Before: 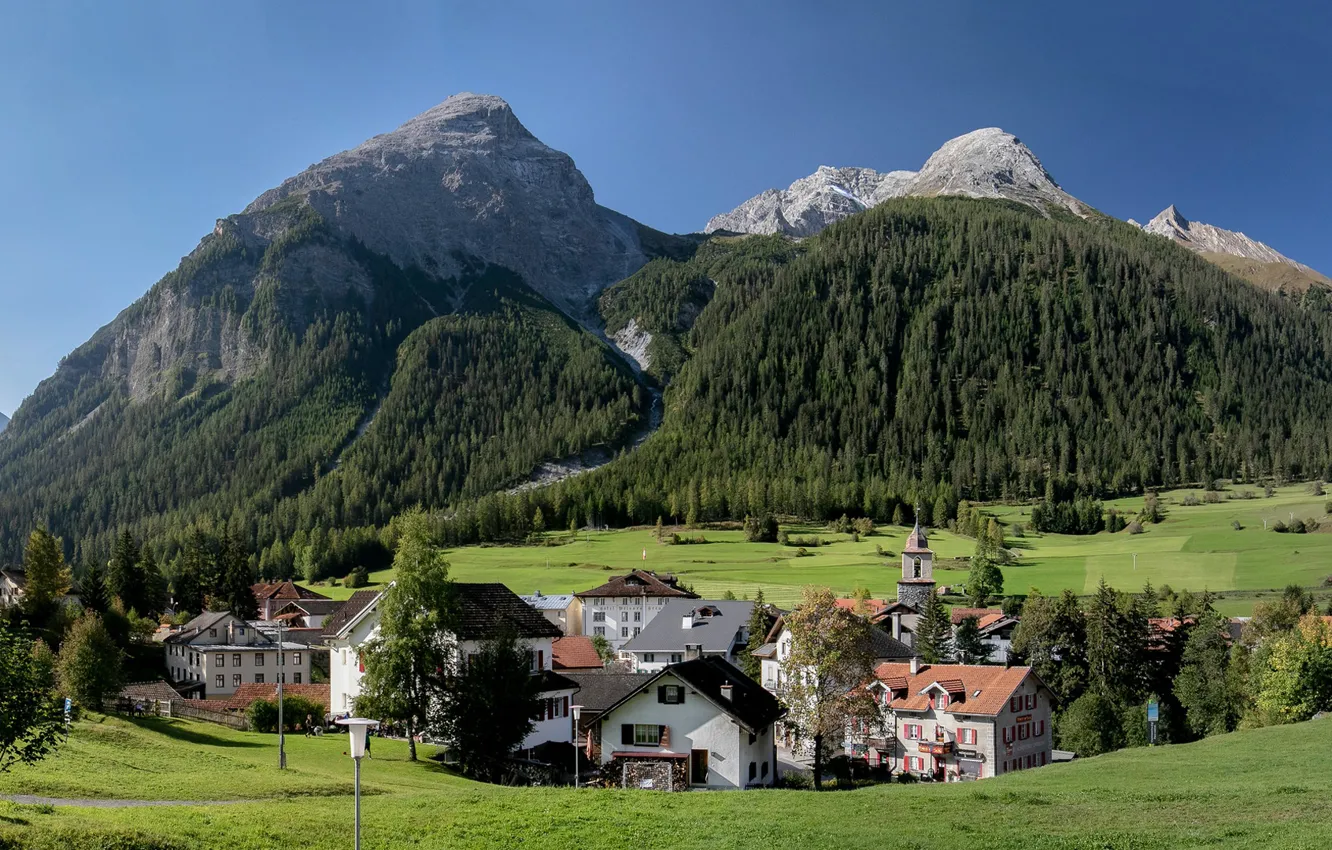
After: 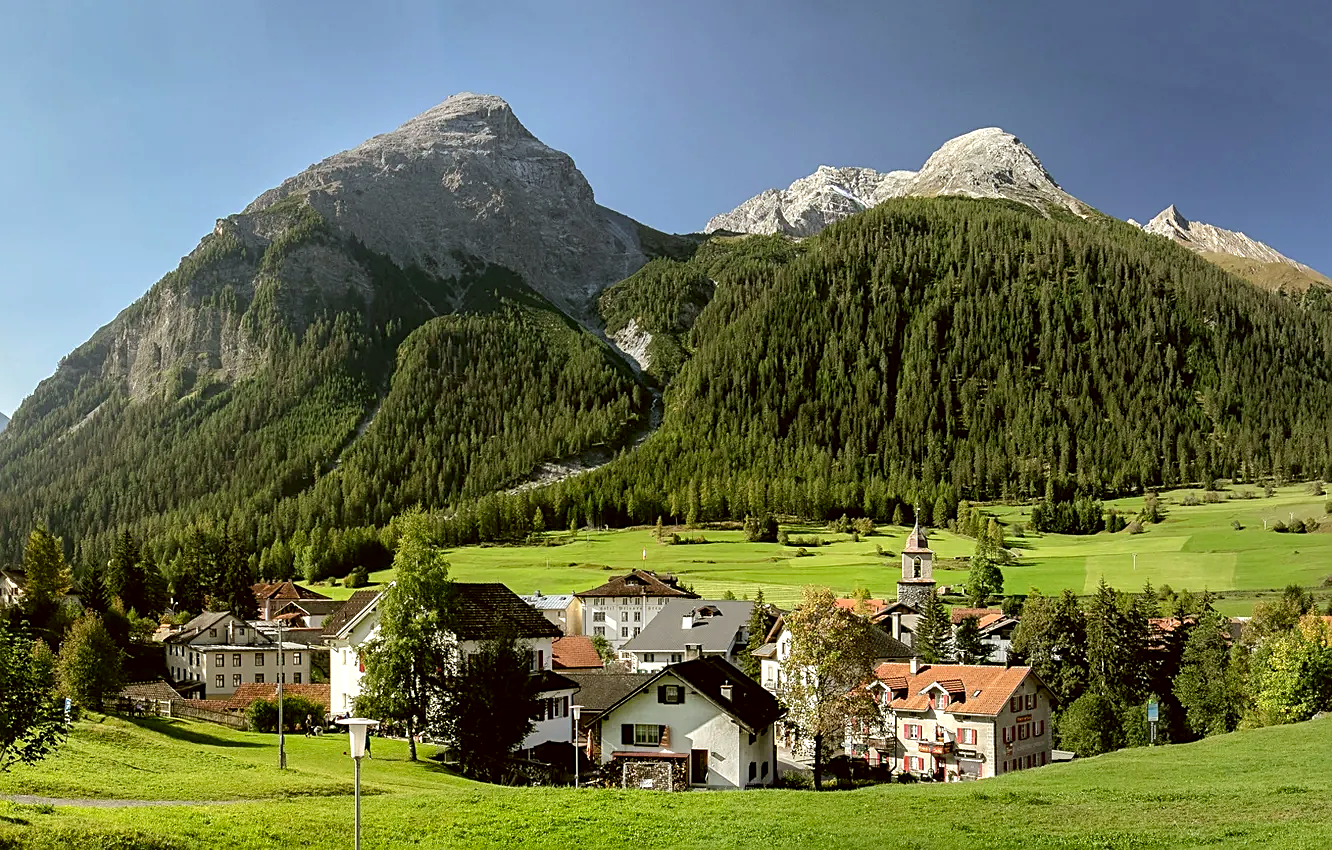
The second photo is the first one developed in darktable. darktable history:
exposure: black level correction 0.001, exposure 0.5 EV, compensate exposure bias true, compensate highlight preservation false
color correction: highlights a* -1.43, highlights b* 10.12, shadows a* 0.395, shadows b* 19.35
sharpen: on, module defaults
